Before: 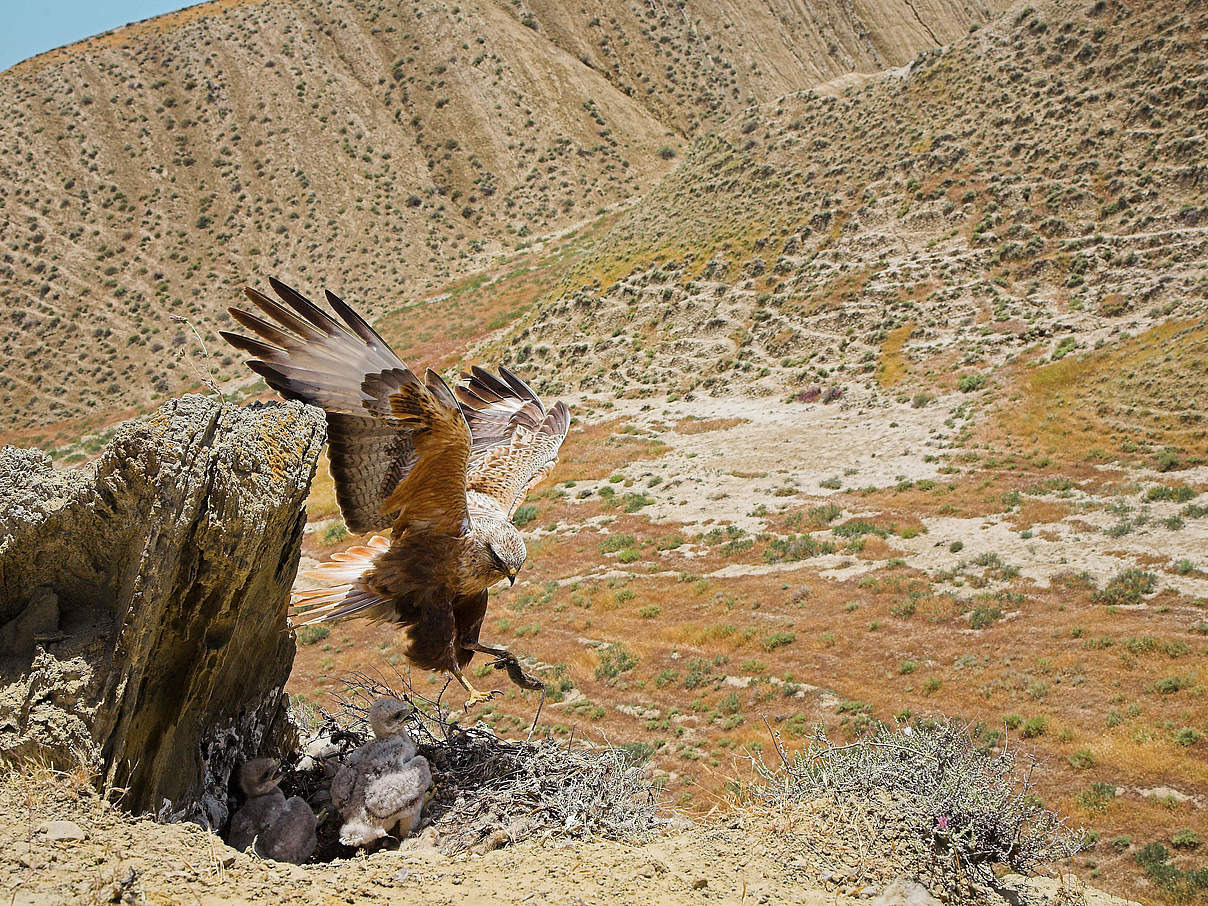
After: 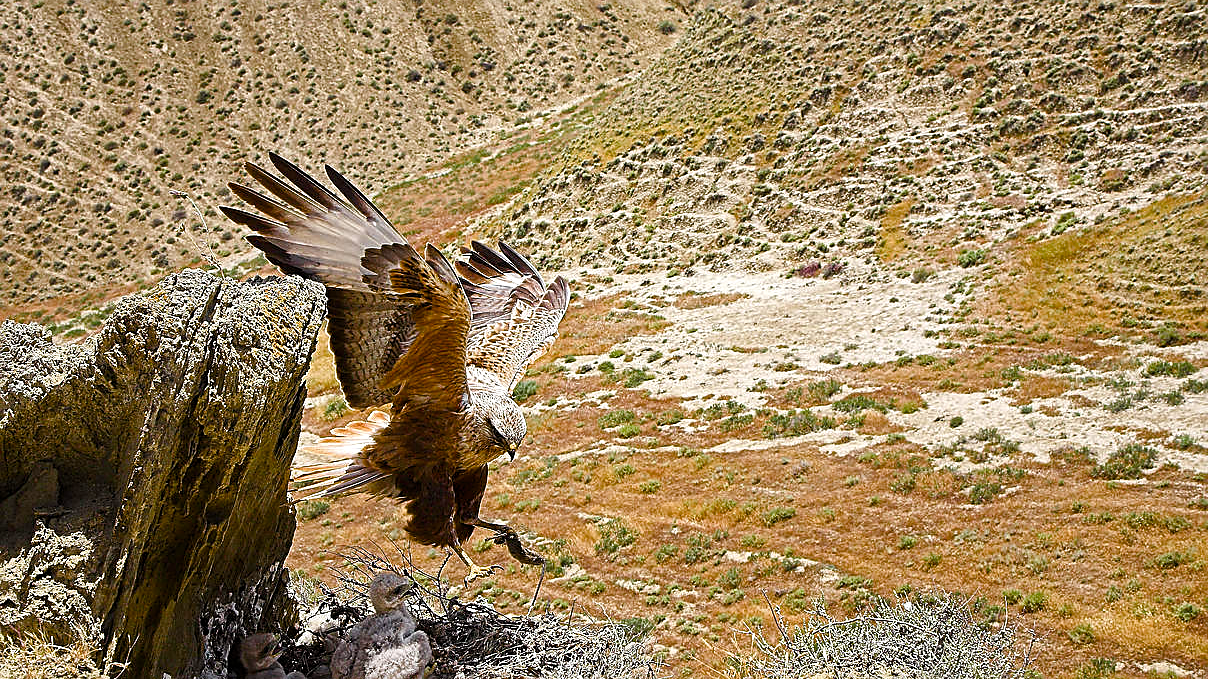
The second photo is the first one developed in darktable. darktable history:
crop: top 13.819%, bottom 11.169%
sharpen: on, module defaults
color balance rgb: perceptual saturation grading › highlights -29.58%, perceptual saturation grading › mid-tones 29.47%, perceptual saturation grading › shadows 59.73%, perceptual brilliance grading › global brilliance -17.79%, perceptual brilliance grading › highlights 28.73%, global vibrance 15.44%
